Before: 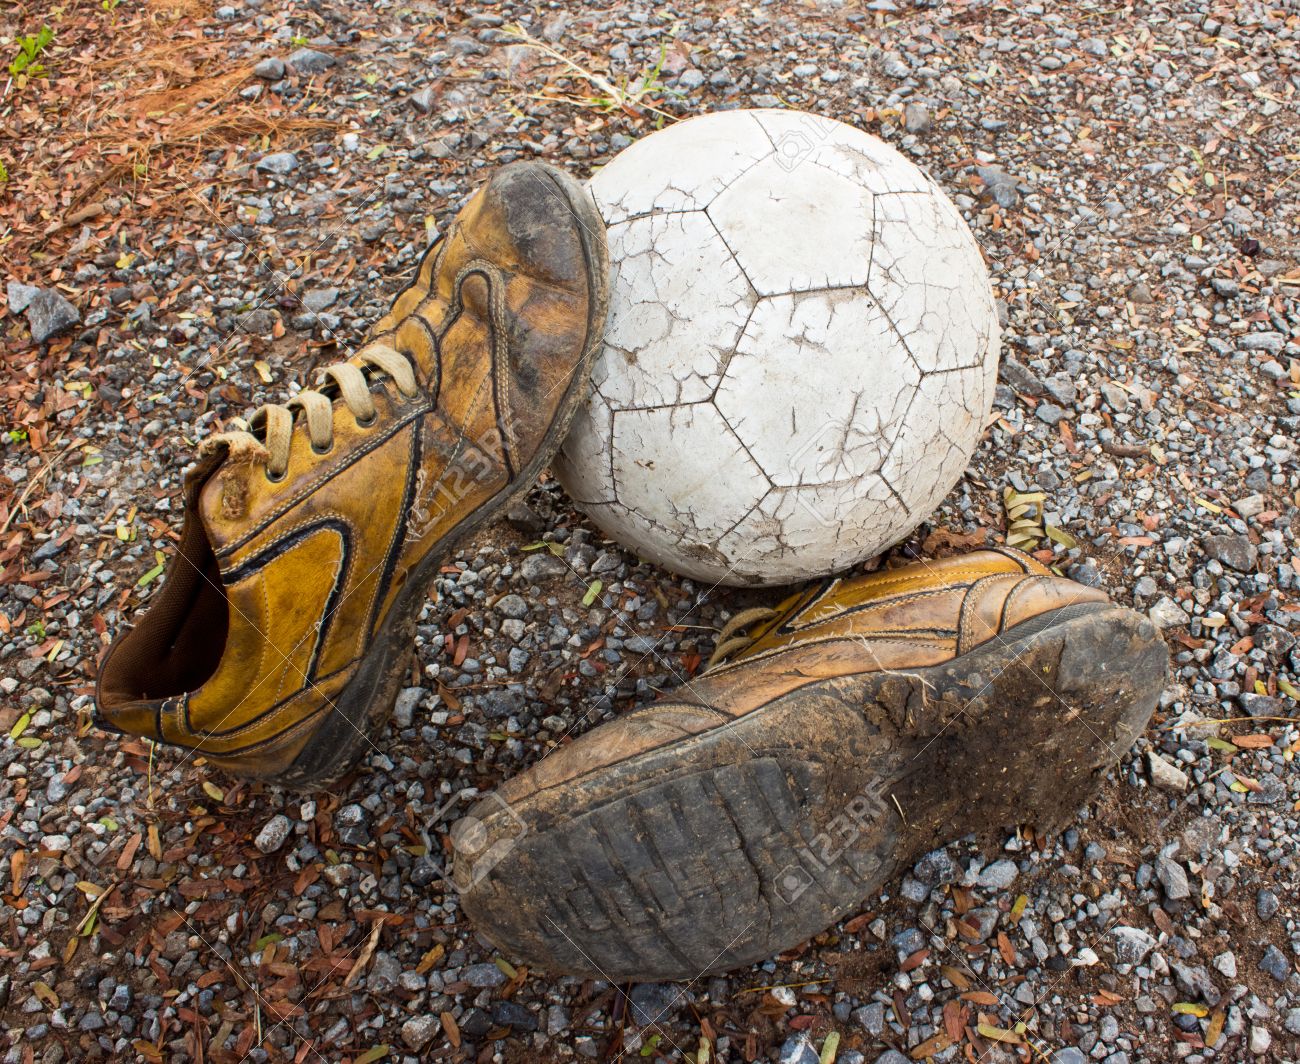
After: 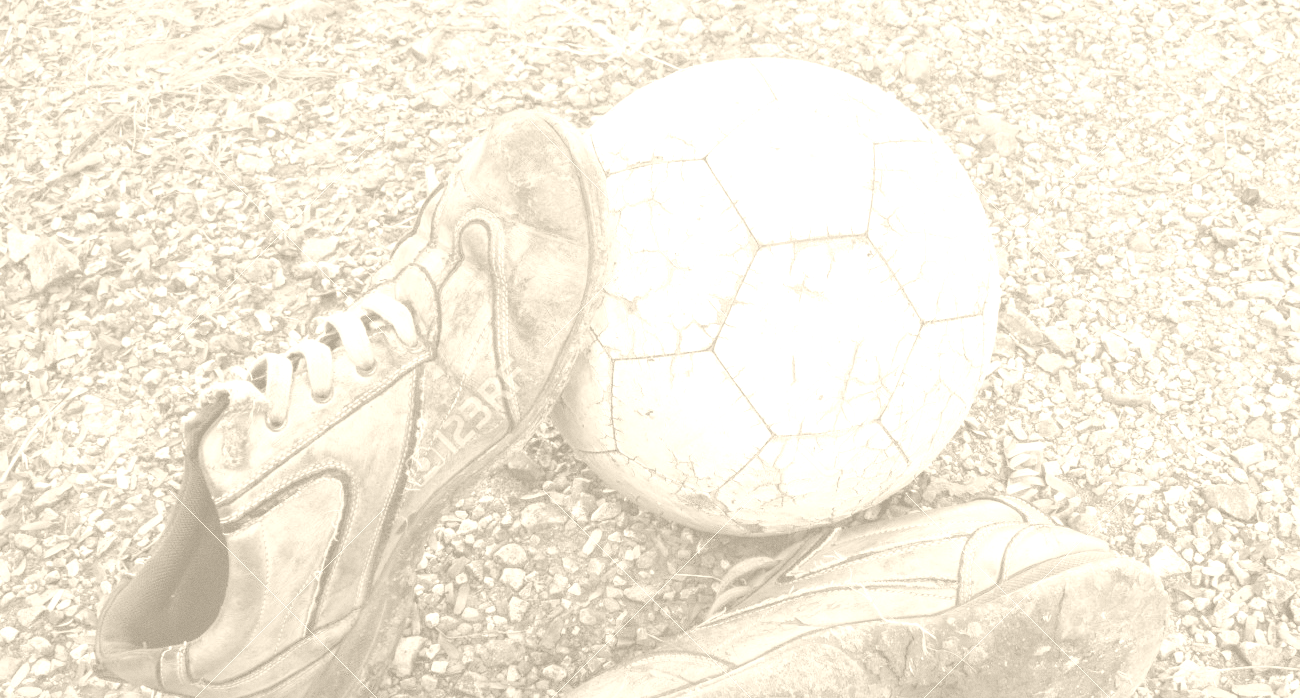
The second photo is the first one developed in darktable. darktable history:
colorize: hue 36°, saturation 71%, lightness 80.79%
shadows and highlights: on, module defaults
grain: coarseness 0.09 ISO, strength 16.61%
crop and rotate: top 4.848%, bottom 29.503%
color balance rgb: perceptual saturation grading › global saturation 25%, perceptual brilliance grading › mid-tones 10%, perceptual brilliance grading › shadows 15%, global vibrance 20%
